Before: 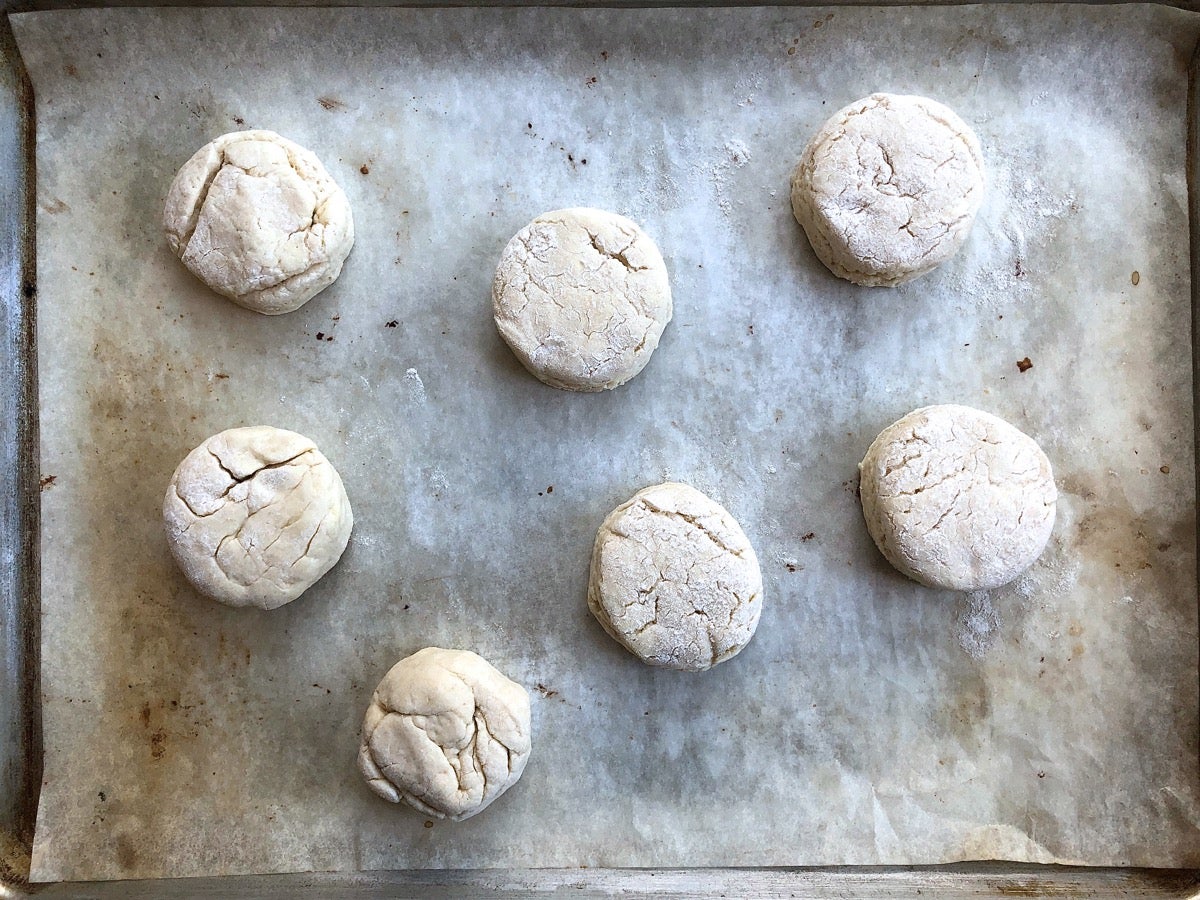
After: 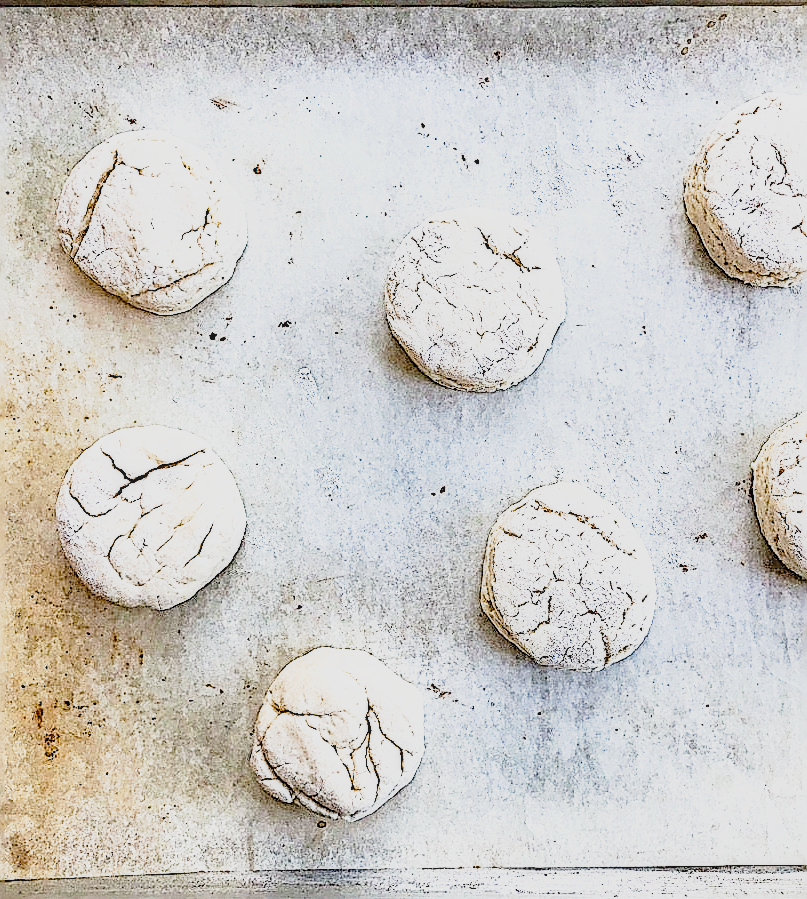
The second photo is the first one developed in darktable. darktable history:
tone equalizer: -8 EV -0.386 EV, -7 EV -0.415 EV, -6 EV -0.33 EV, -5 EV -0.238 EV, -3 EV 0.251 EV, -2 EV 0.331 EV, -1 EV 0.403 EV, +0 EV 0.441 EV
haze removal: compatibility mode true, adaptive false
local contrast: detail 130%
crop and rotate: left 8.917%, right 23.782%
exposure: black level correction 0, exposure 1.562 EV, compensate highlight preservation false
filmic rgb: black relative exposure -7.65 EV, white relative exposure 4.56 EV, hardness 3.61
tone curve: curves: ch0 [(0.003, 0.003) (0.104, 0.069) (0.236, 0.218) (0.401, 0.443) (0.495, 0.55) (0.625, 0.67) (0.819, 0.841) (0.96, 0.899)]; ch1 [(0, 0) (0.161, 0.092) (0.37, 0.302) (0.424, 0.402) (0.45, 0.466) (0.495, 0.506) (0.573, 0.571) (0.638, 0.641) (0.751, 0.741) (1, 1)]; ch2 [(0, 0) (0.352, 0.403) (0.466, 0.443) (0.524, 0.501) (0.56, 0.556) (1, 1)], preserve colors none
sharpen: amount 1.871
